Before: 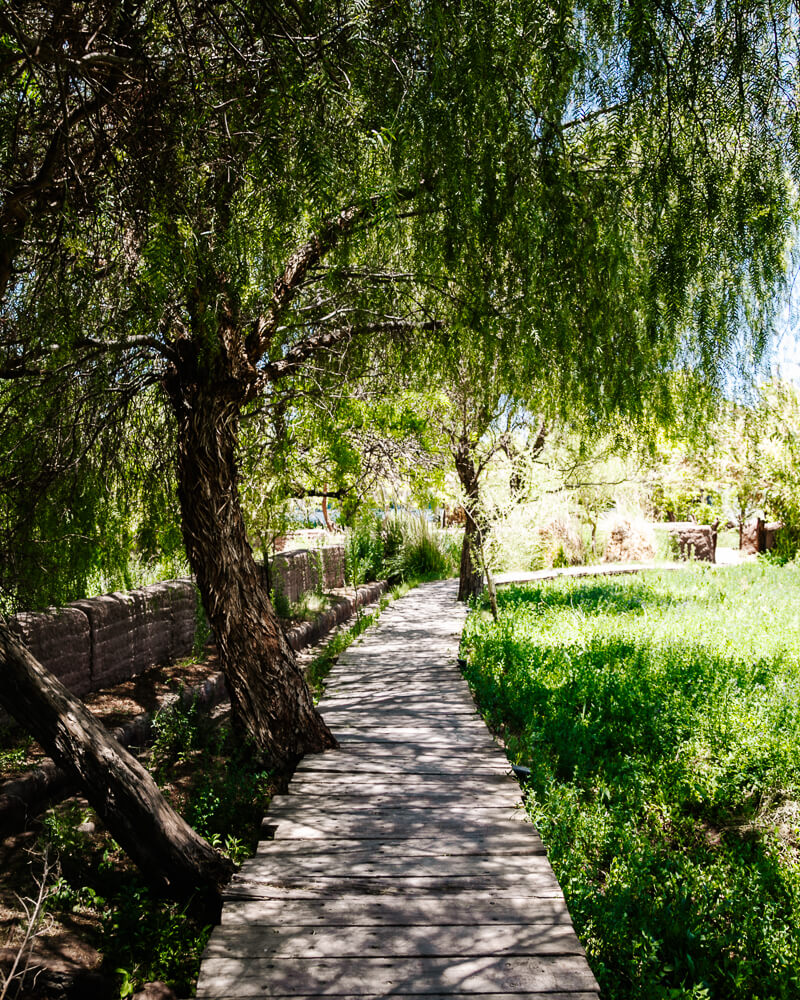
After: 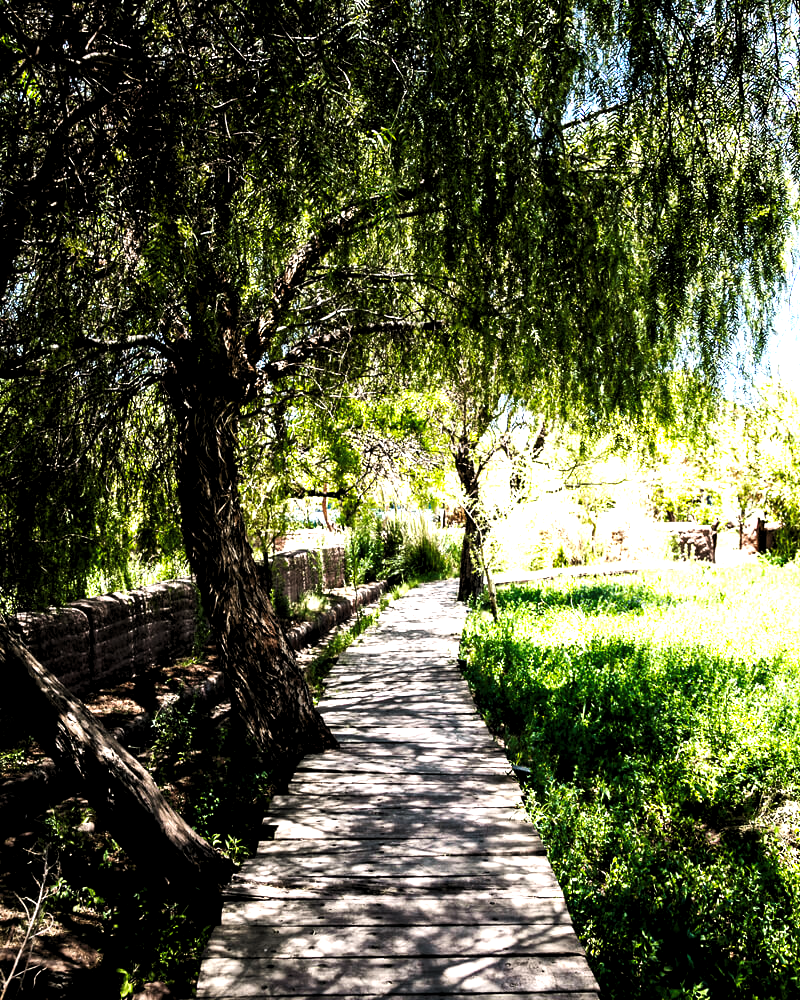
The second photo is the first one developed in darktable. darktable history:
levels: black 8.54%, levels [0.062, 0.494, 0.925]
tone equalizer: -8 EV -0.744 EV, -7 EV -0.681 EV, -6 EV -0.588 EV, -5 EV -0.385 EV, -3 EV 0.375 EV, -2 EV 0.6 EV, -1 EV 0.687 EV, +0 EV 0.779 EV, edges refinement/feathering 500, mask exposure compensation -1.57 EV, preserve details no
